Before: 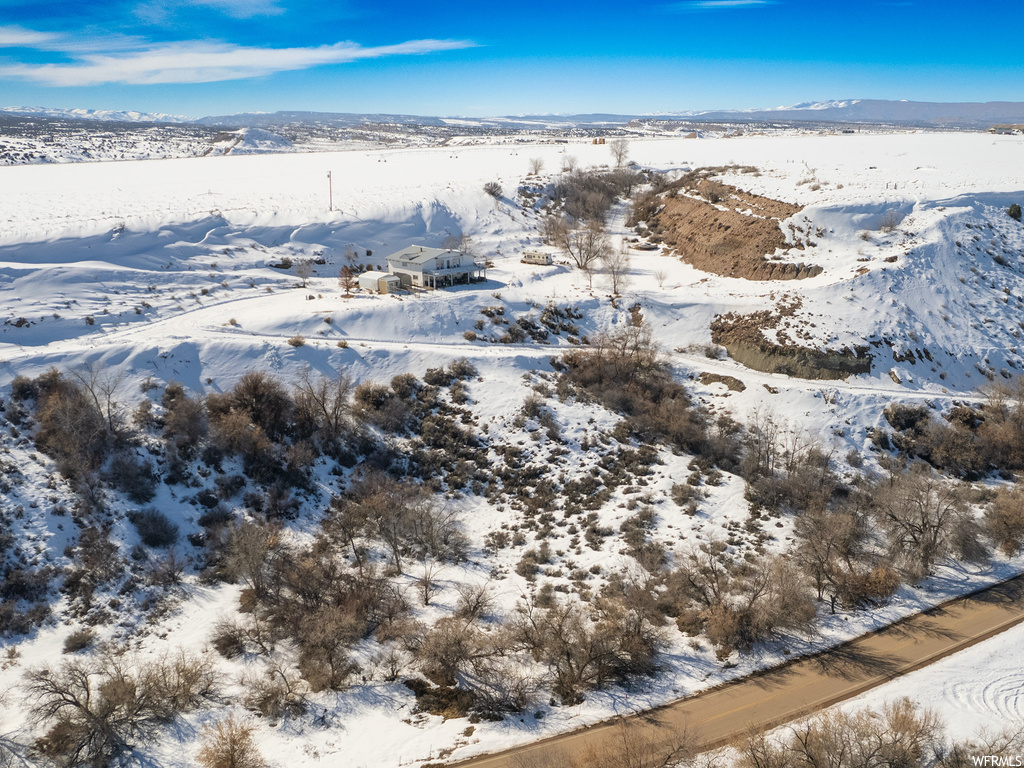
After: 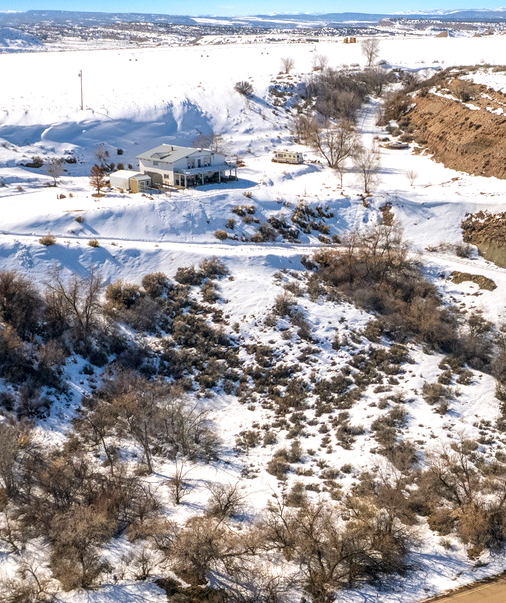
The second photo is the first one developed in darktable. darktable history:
crop and rotate: angle 0.02°, left 24.353%, top 13.219%, right 26.156%, bottom 8.224%
exposure: exposure 0.207 EV, compensate highlight preservation false
white balance: red 1.004, blue 1.024
local contrast: detail 130%
color balance rgb: perceptual saturation grading › global saturation 20%, global vibrance 20%
